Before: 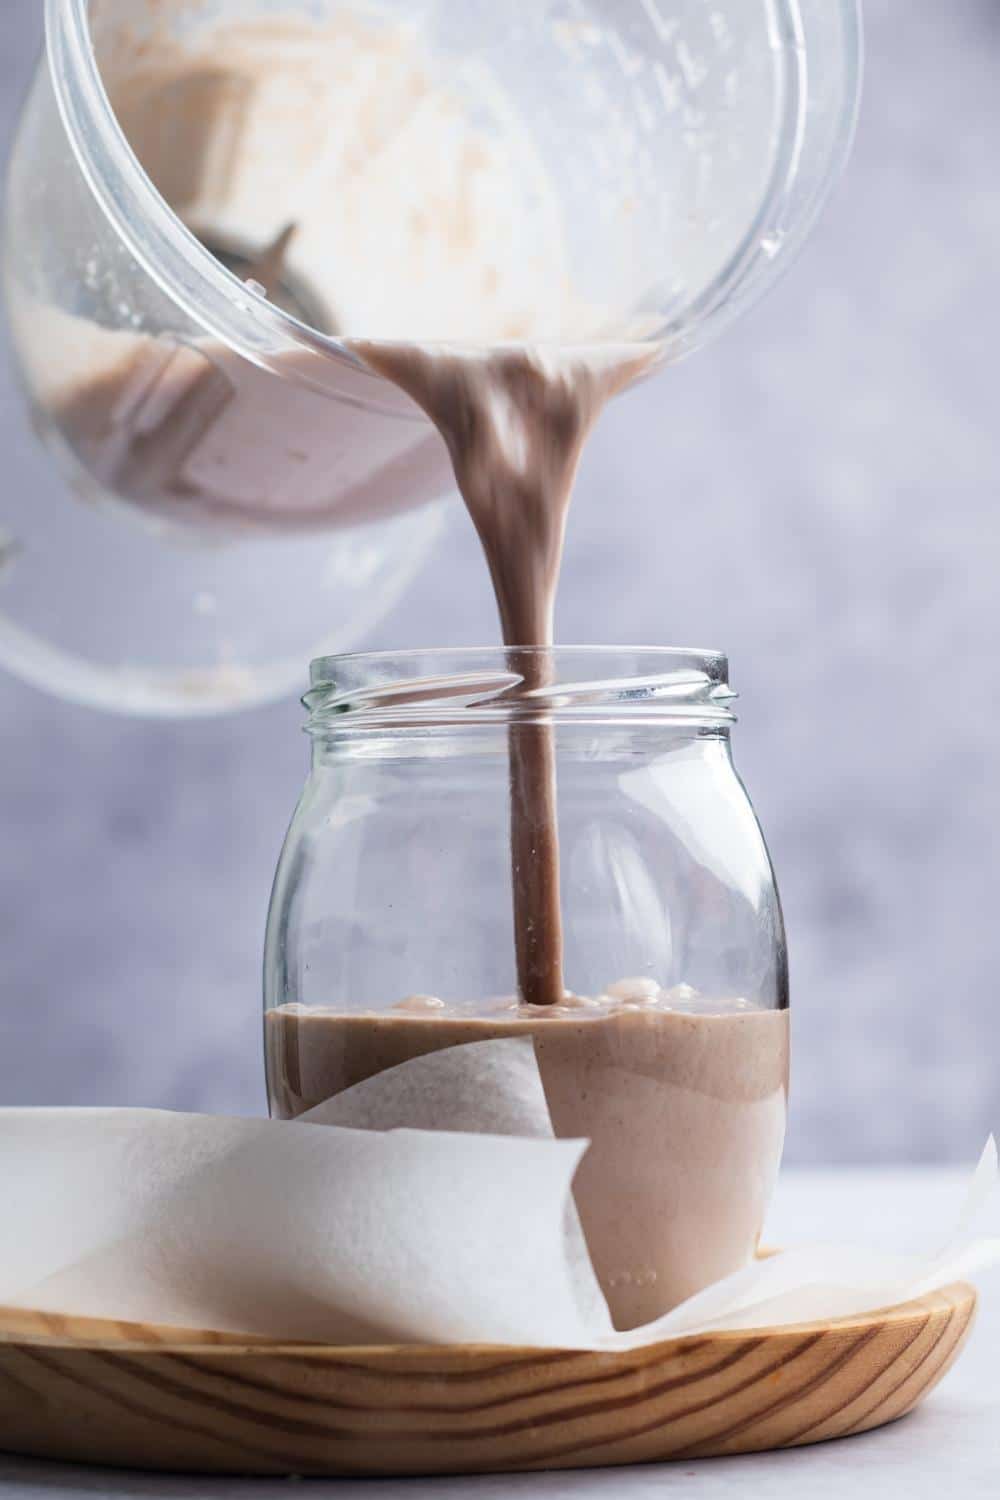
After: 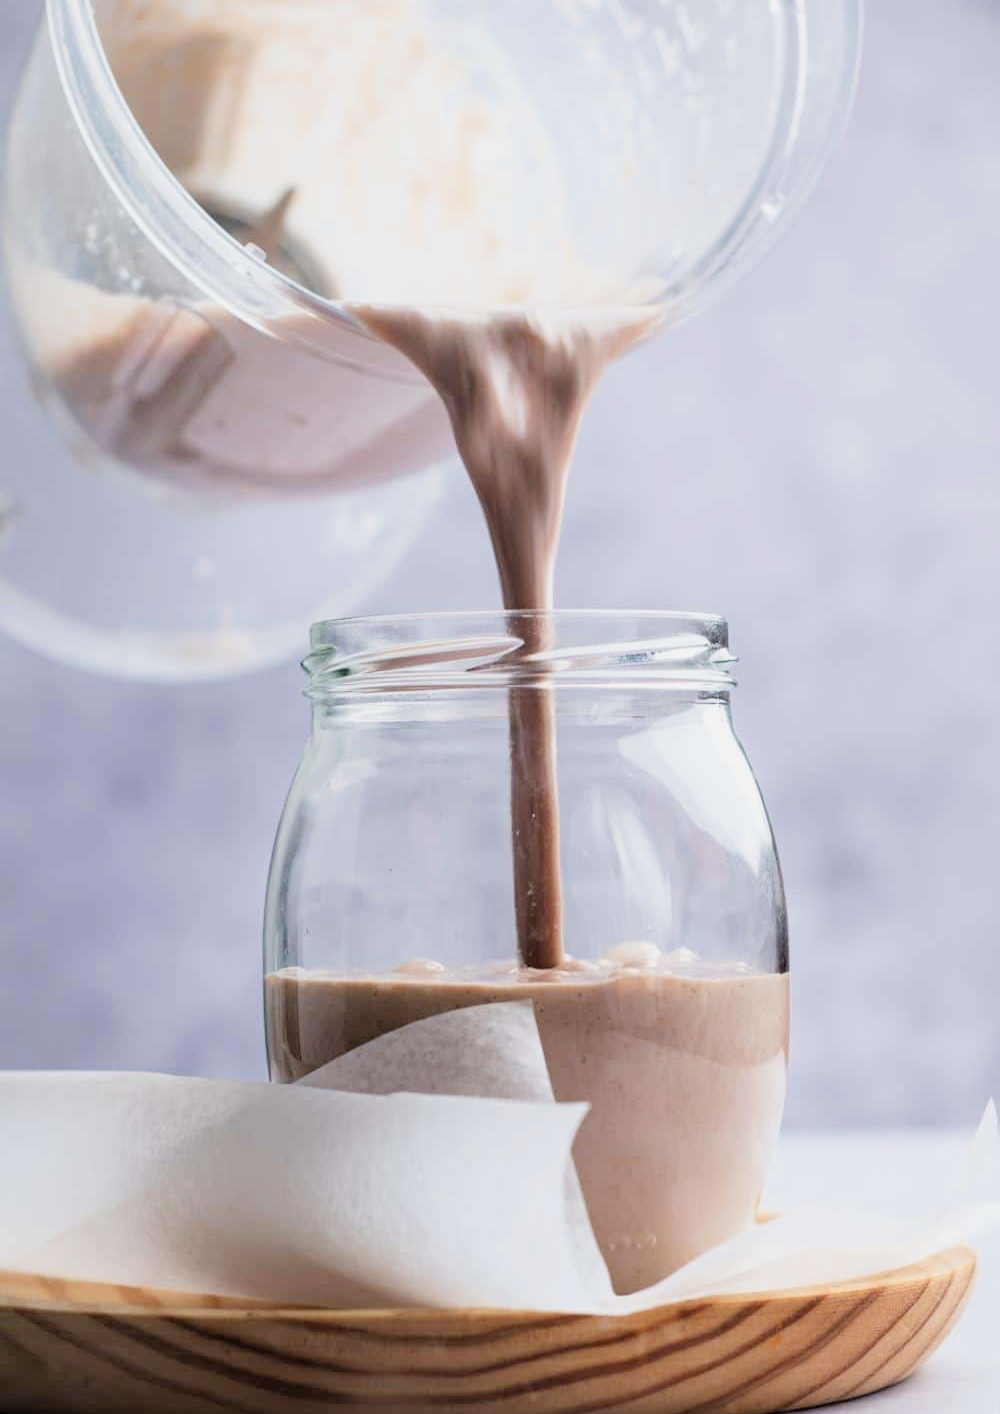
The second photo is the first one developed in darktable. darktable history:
crop and rotate: top 2.437%, bottom 3.254%
exposure: exposure 0.602 EV, compensate highlight preservation false
filmic rgb: middle gray luminance 18.22%, black relative exposure -8.91 EV, white relative exposure 3.7 EV, target black luminance 0%, hardness 4.89, latitude 68.11%, contrast 0.959, highlights saturation mix 18.65%, shadows ↔ highlights balance 21.38%
